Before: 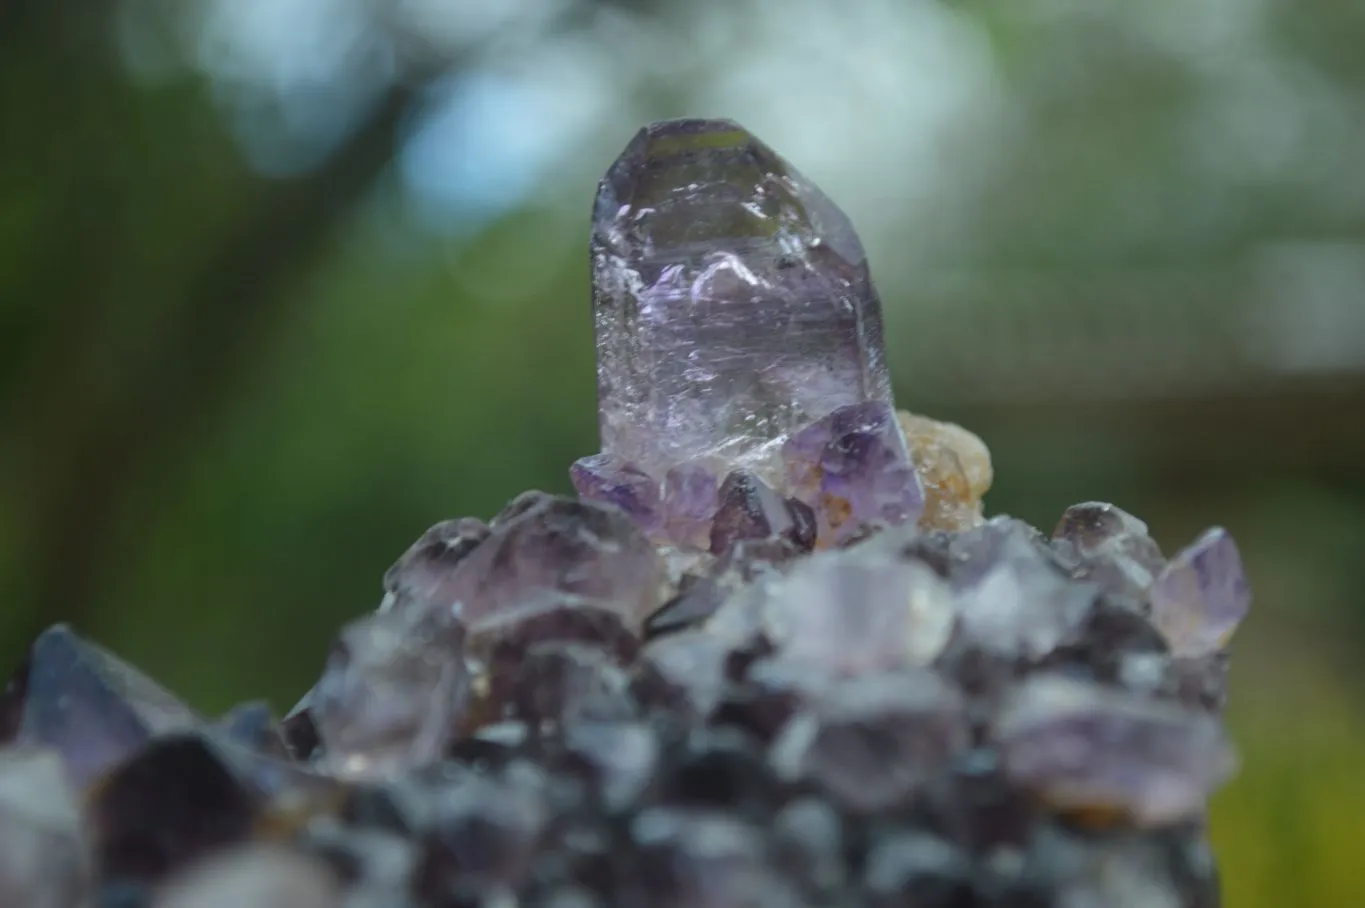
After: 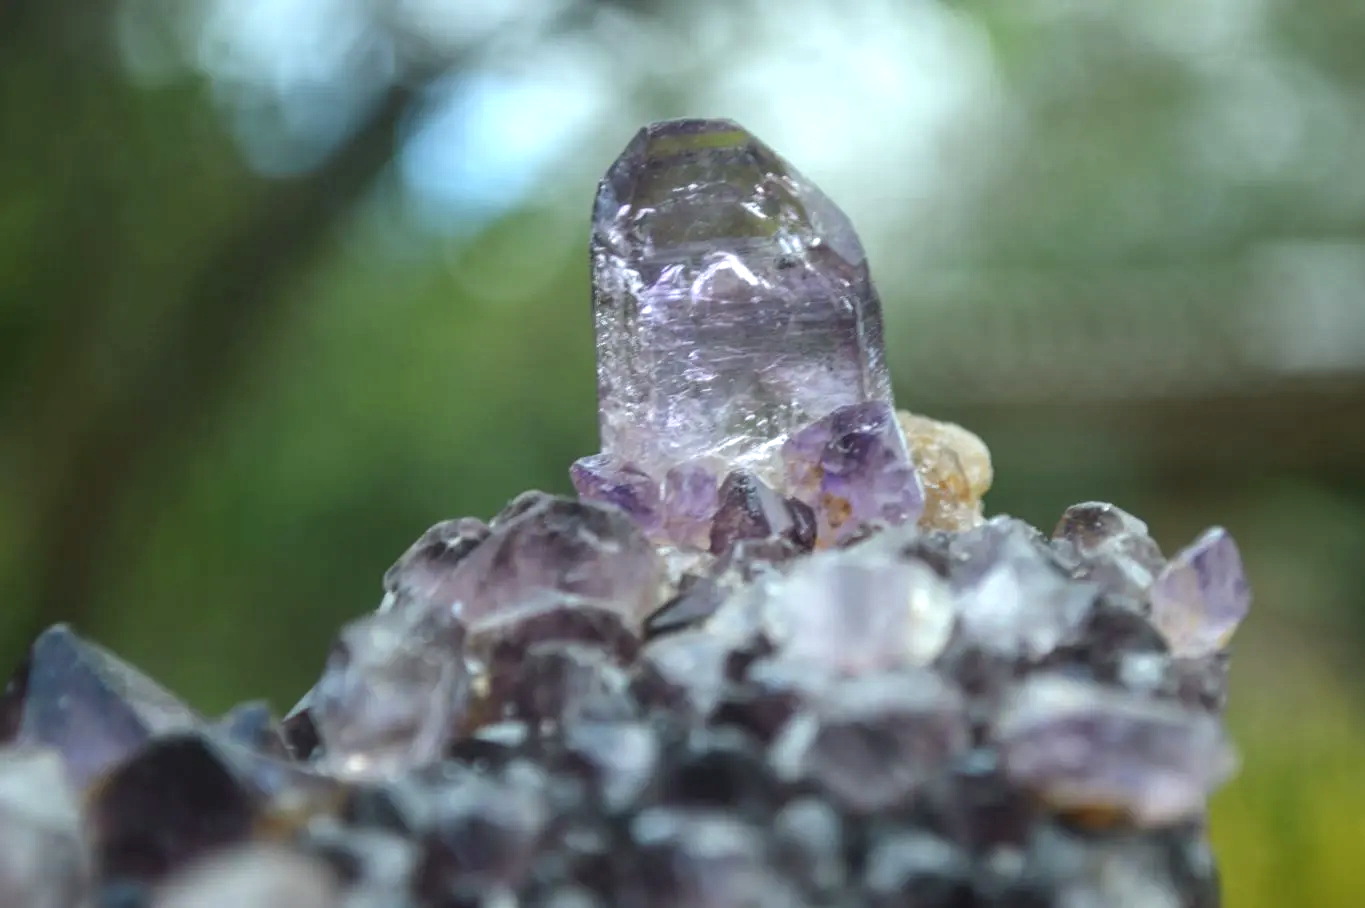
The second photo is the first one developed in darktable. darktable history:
exposure: black level correction 0, exposure 0.699 EV, compensate highlight preservation false
local contrast: on, module defaults
